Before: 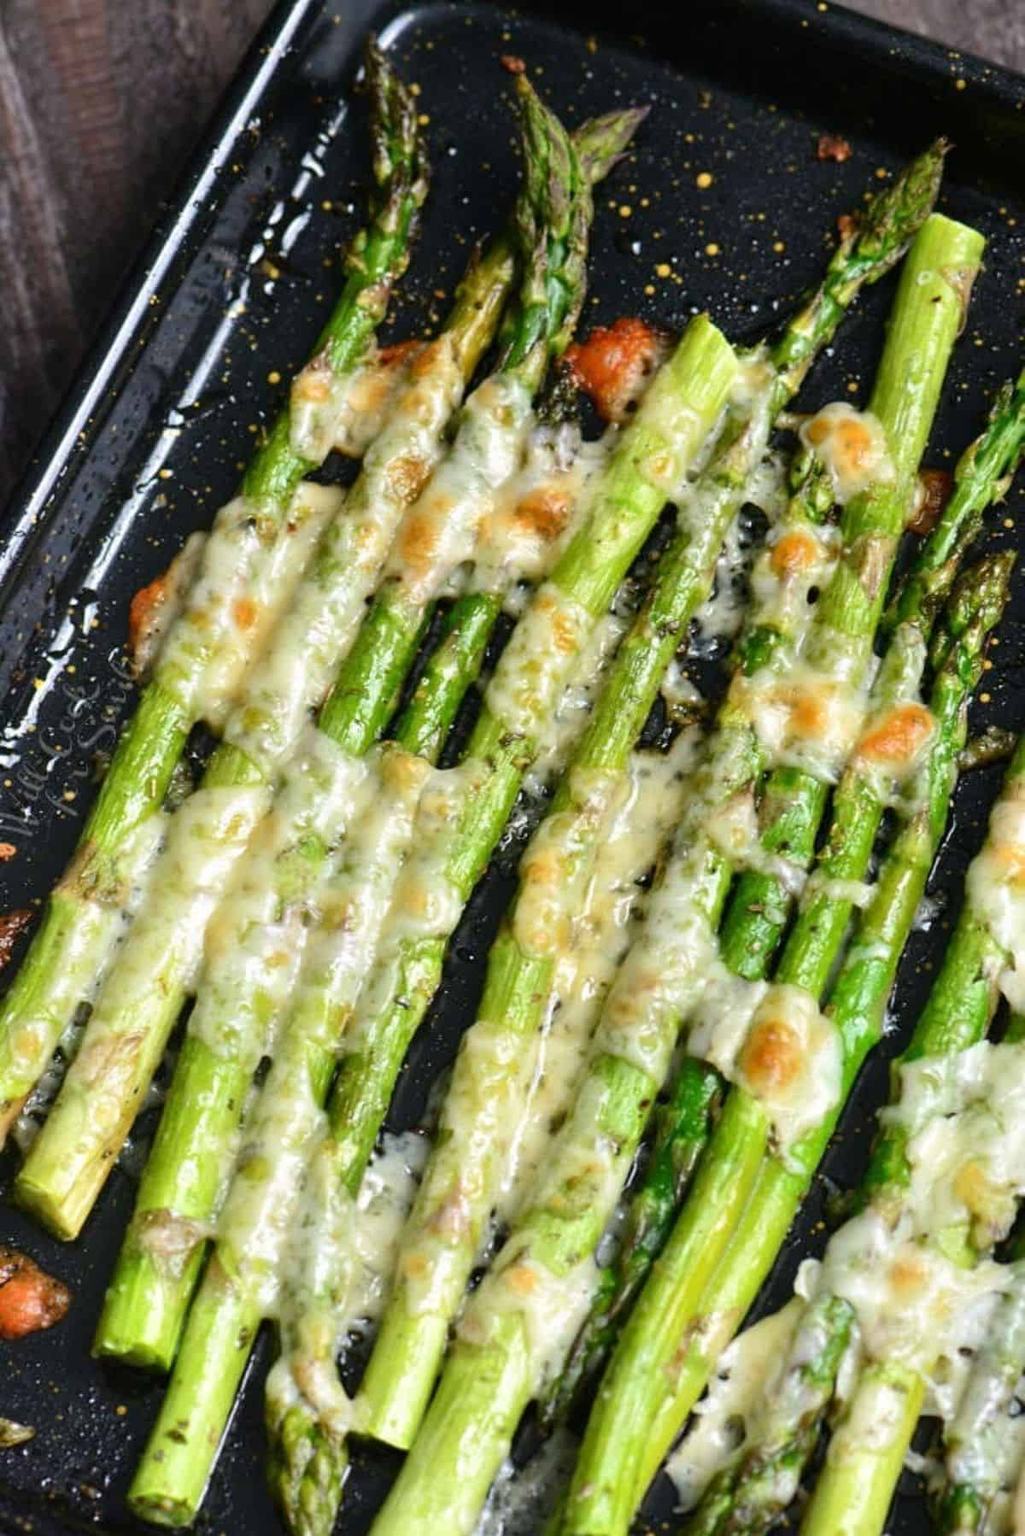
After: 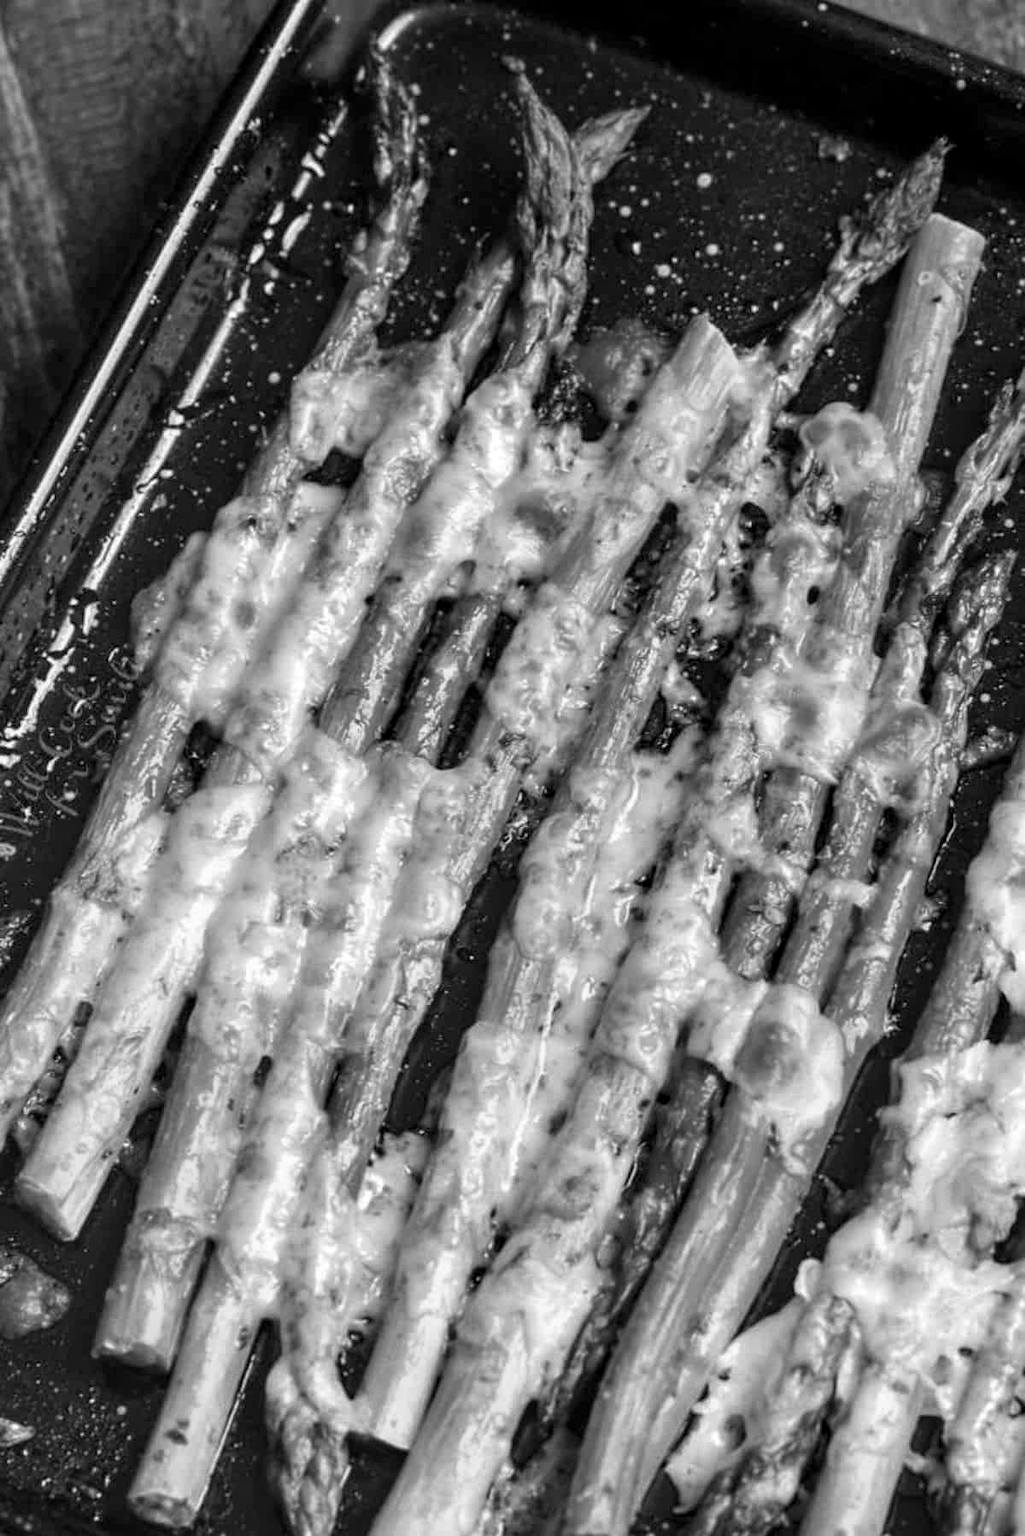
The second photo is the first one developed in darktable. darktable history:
monochrome: a -11.7, b 1.62, size 0.5, highlights 0.38
local contrast: detail 130%
